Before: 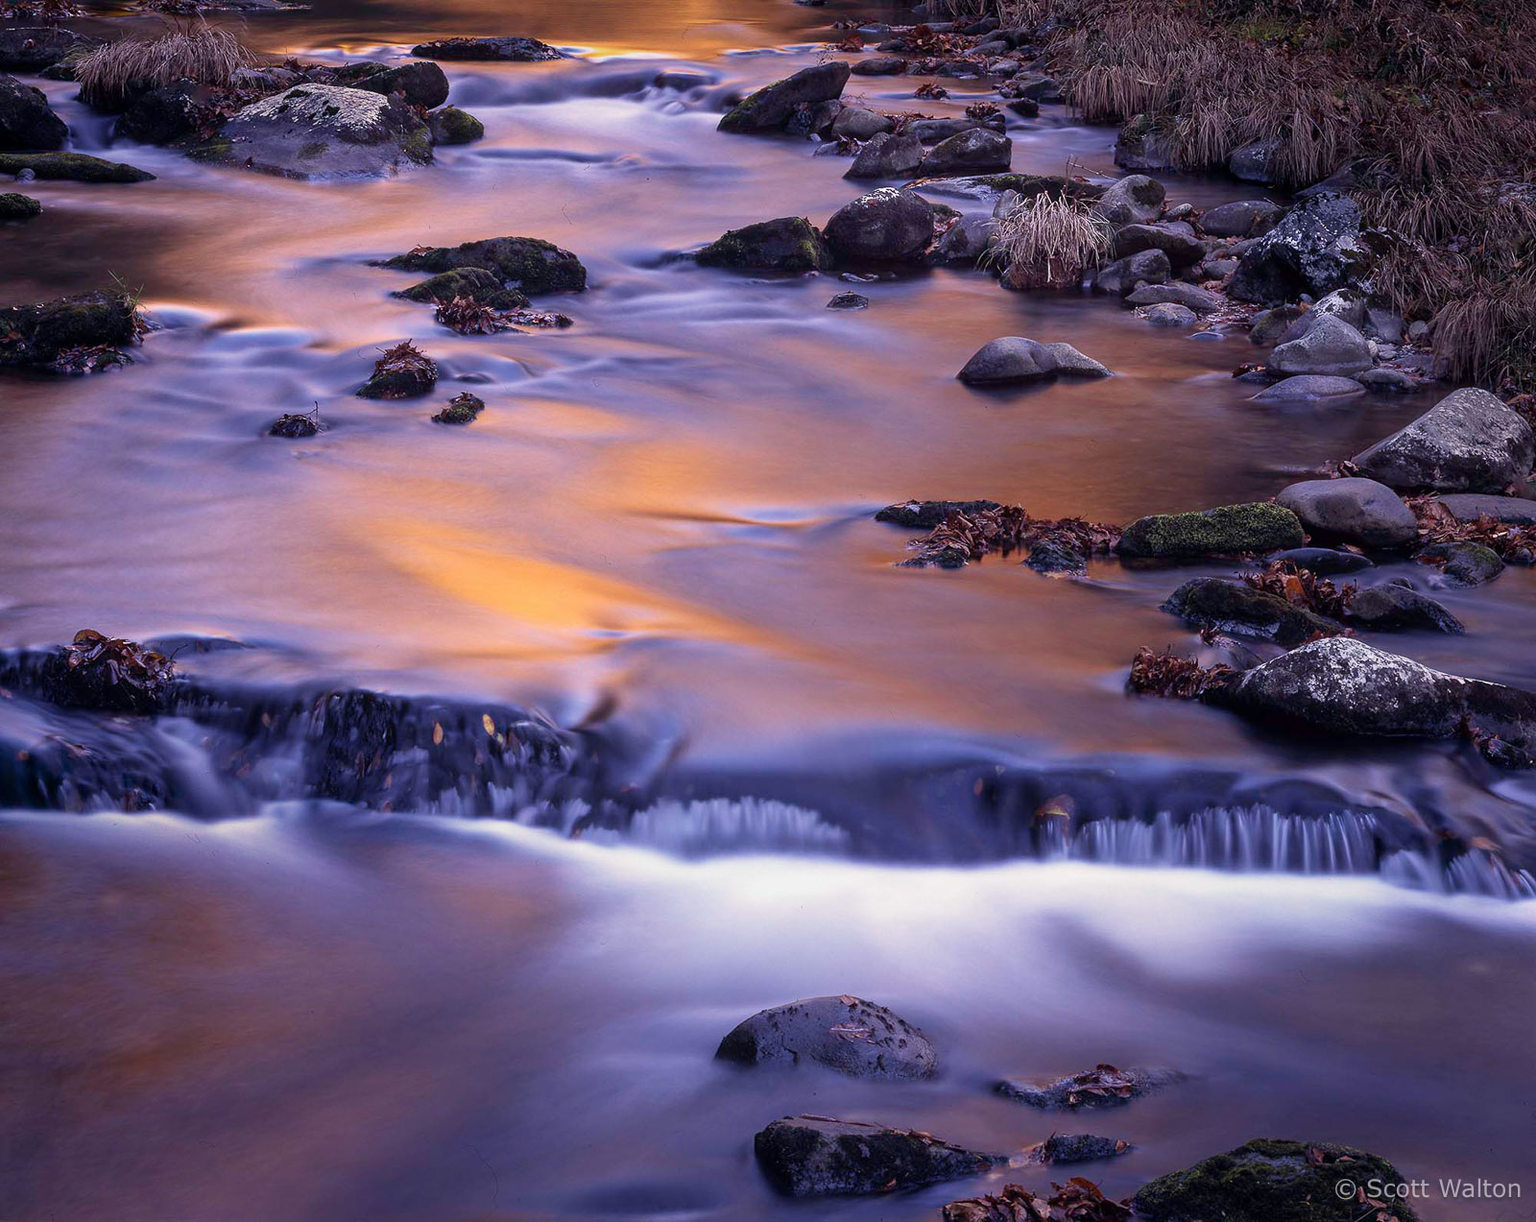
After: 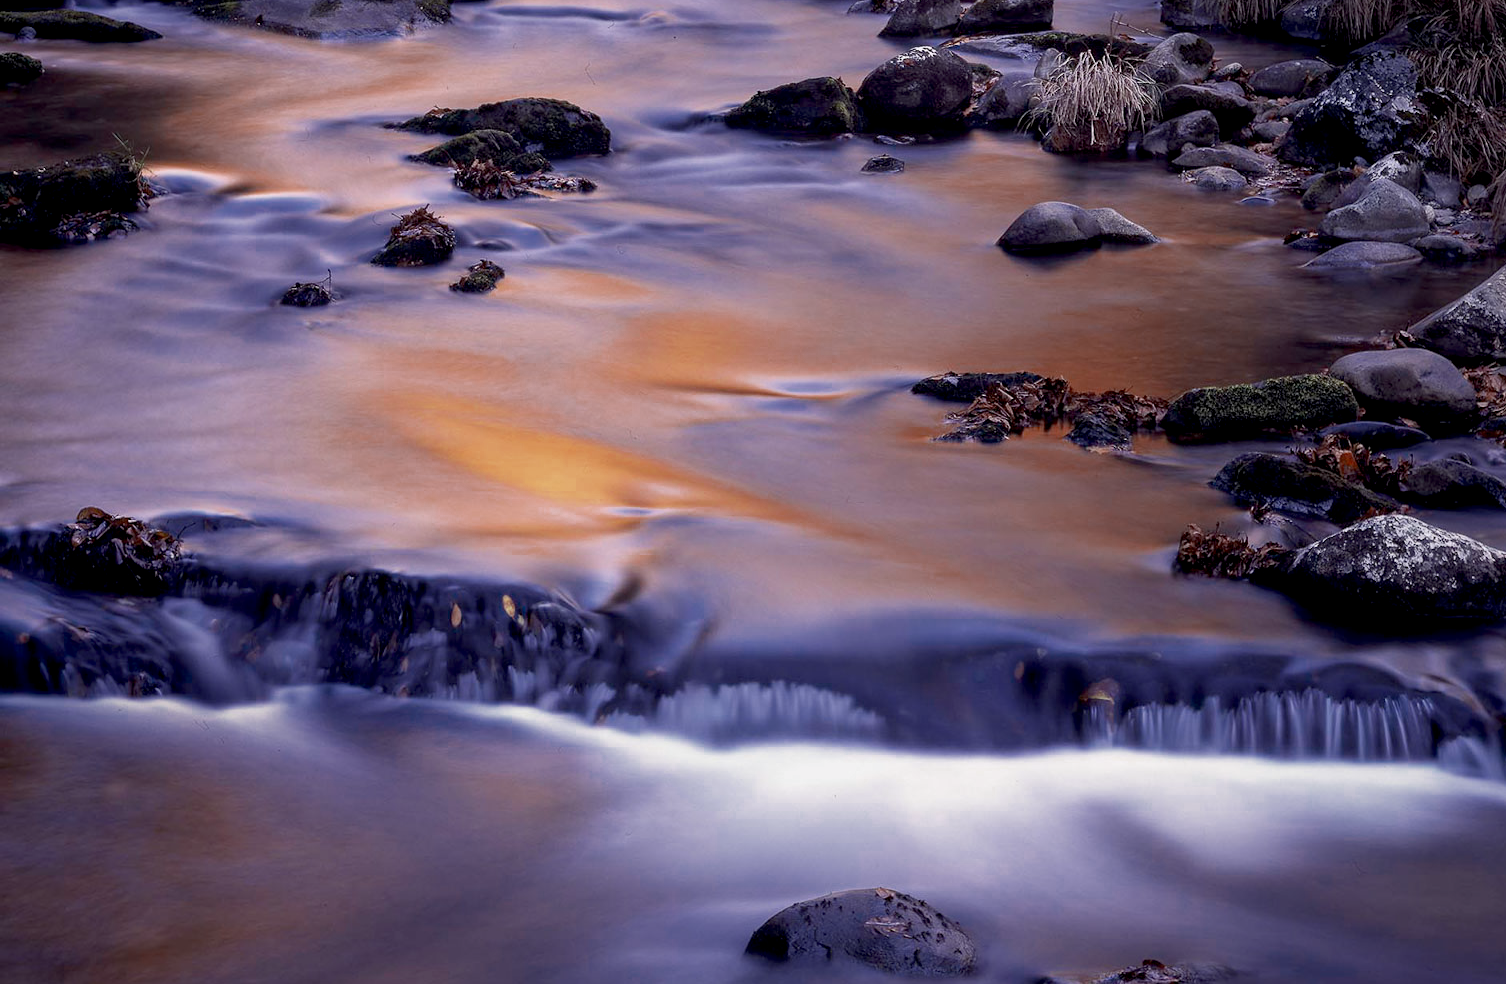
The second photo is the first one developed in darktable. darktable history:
crop and rotate: angle 0.027°, top 11.73%, right 5.767%, bottom 10.871%
exposure: black level correction 0.01, exposure 0.009 EV, compensate exposure bias true, compensate highlight preservation false
color zones: curves: ch0 [(0, 0.5) (0.125, 0.4) (0.25, 0.5) (0.375, 0.4) (0.5, 0.4) (0.625, 0.35) (0.75, 0.35) (0.875, 0.5)]; ch1 [(0, 0.35) (0.125, 0.45) (0.25, 0.35) (0.375, 0.35) (0.5, 0.35) (0.625, 0.35) (0.75, 0.45) (0.875, 0.35)]; ch2 [(0, 0.6) (0.125, 0.5) (0.25, 0.5) (0.375, 0.6) (0.5, 0.6) (0.625, 0.5) (0.75, 0.5) (0.875, 0.5)]
